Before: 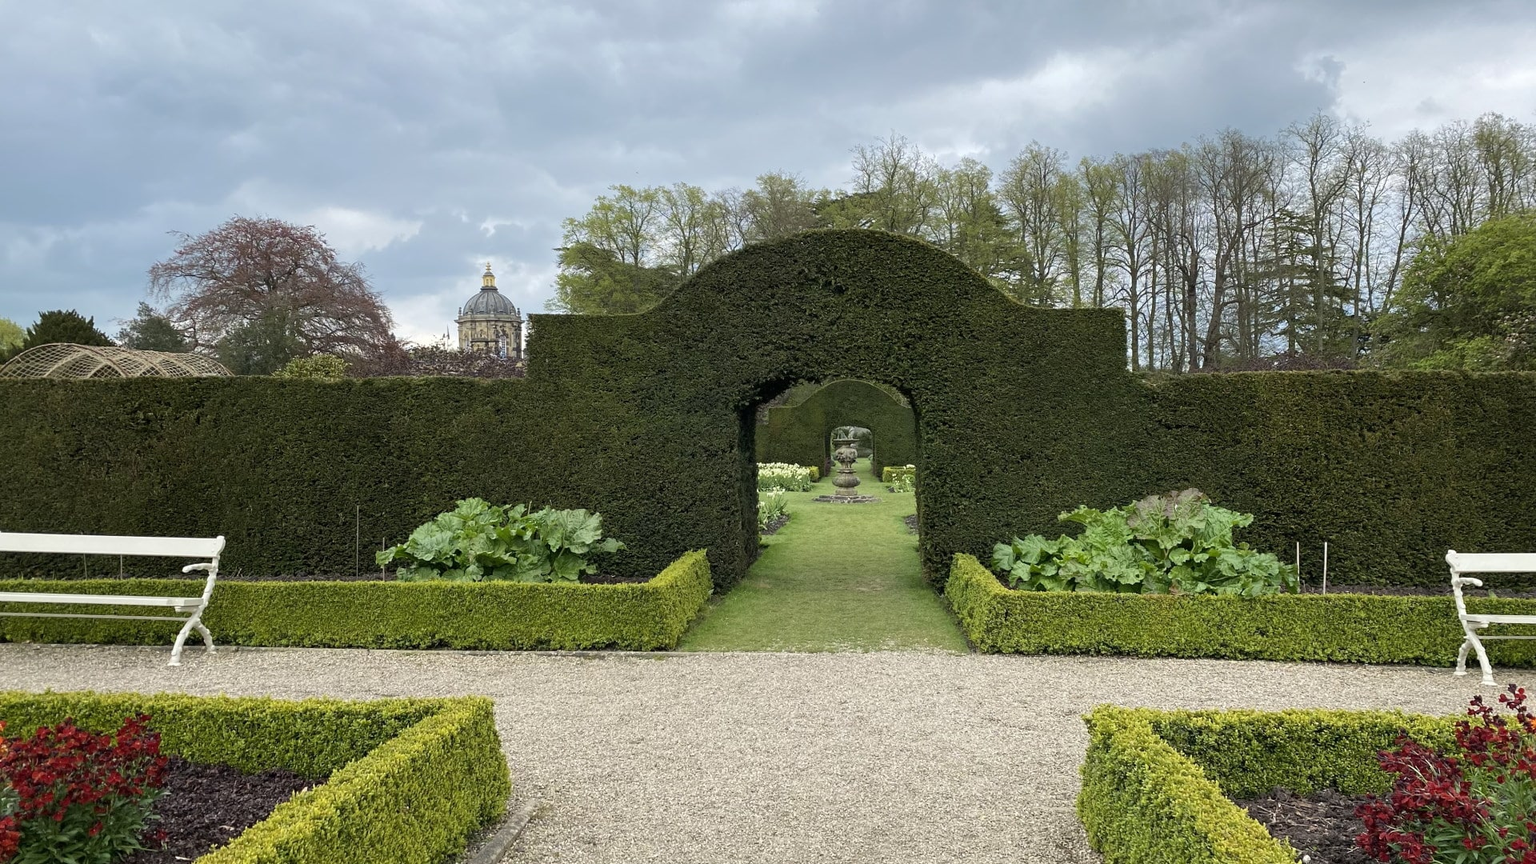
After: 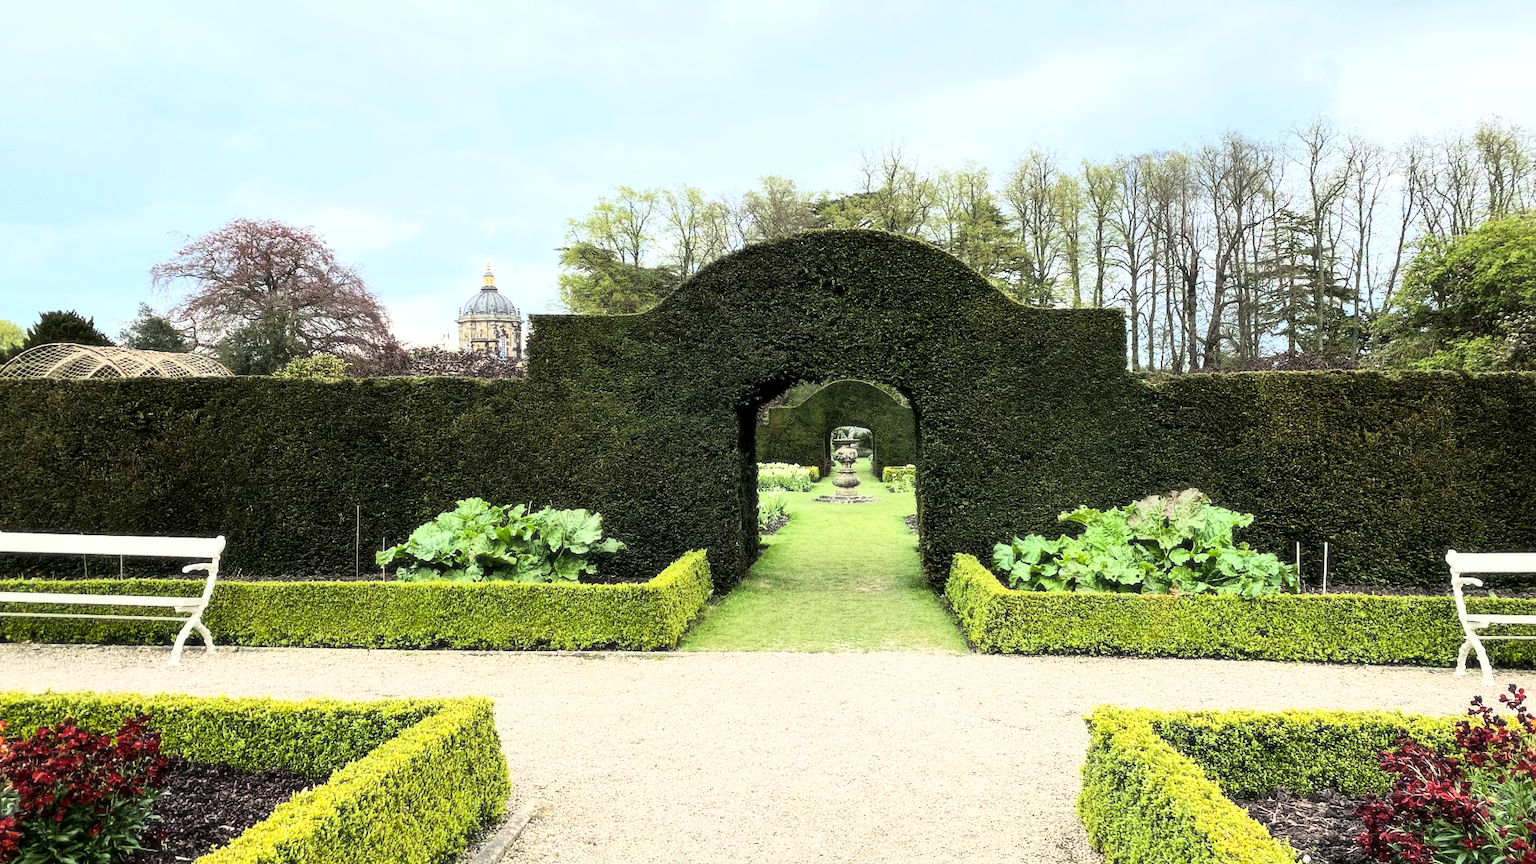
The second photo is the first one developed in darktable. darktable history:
soften: size 10%, saturation 50%, brightness 0.2 EV, mix 10%
grain: coarseness 0.09 ISO
rgb curve: curves: ch0 [(0, 0) (0.21, 0.15) (0.24, 0.21) (0.5, 0.75) (0.75, 0.96) (0.89, 0.99) (1, 1)]; ch1 [(0, 0.02) (0.21, 0.13) (0.25, 0.2) (0.5, 0.67) (0.75, 0.9) (0.89, 0.97) (1, 1)]; ch2 [(0, 0.02) (0.21, 0.13) (0.25, 0.2) (0.5, 0.67) (0.75, 0.9) (0.89, 0.97) (1, 1)], compensate middle gray true
local contrast: highlights 100%, shadows 100%, detail 120%, midtone range 0.2
